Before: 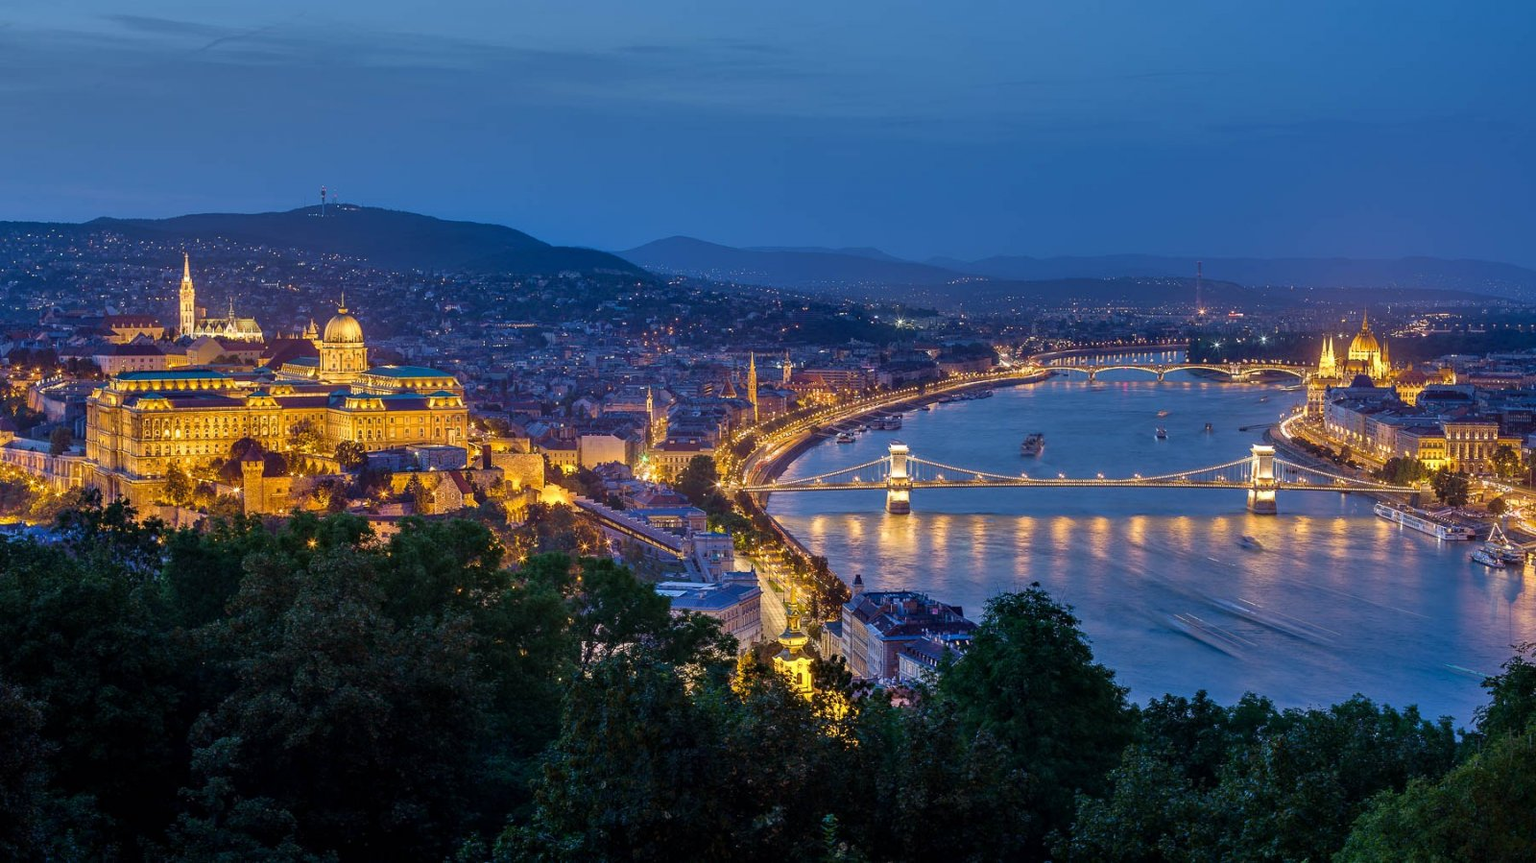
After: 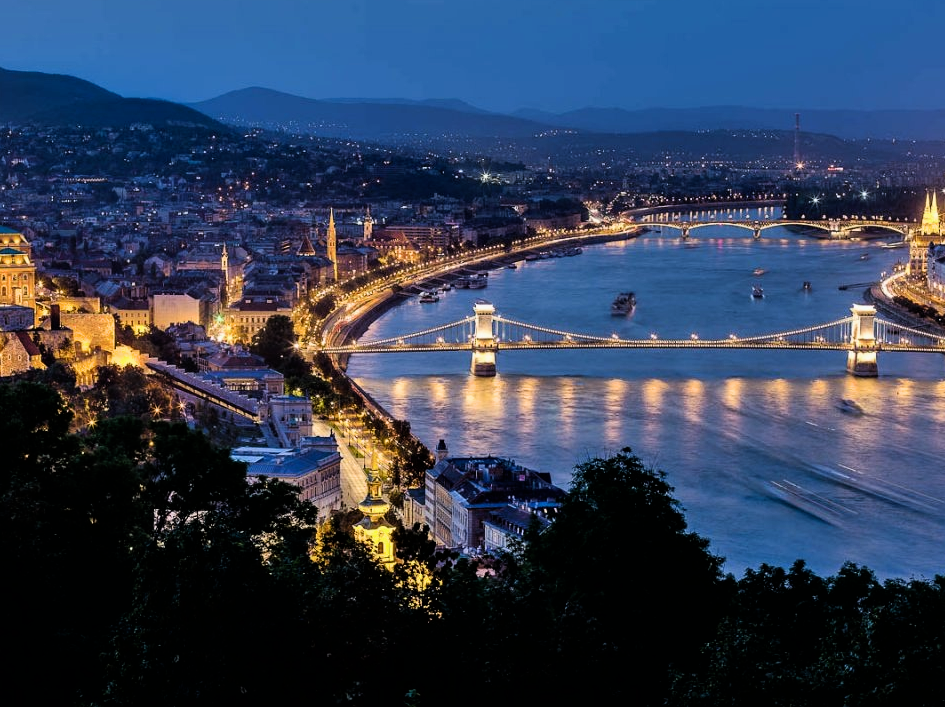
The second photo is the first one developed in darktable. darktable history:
filmic rgb: black relative exposure -5.42 EV, white relative exposure 2.85 EV, dynamic range scaling -37.73%, hardness 4, contrast 1.605, highlights saturation mix -0.93%
vibrance: vibrance 22%
crop and rotate: left 28.256%, top 17.734%, right 12.656%, bottom 3.573%
